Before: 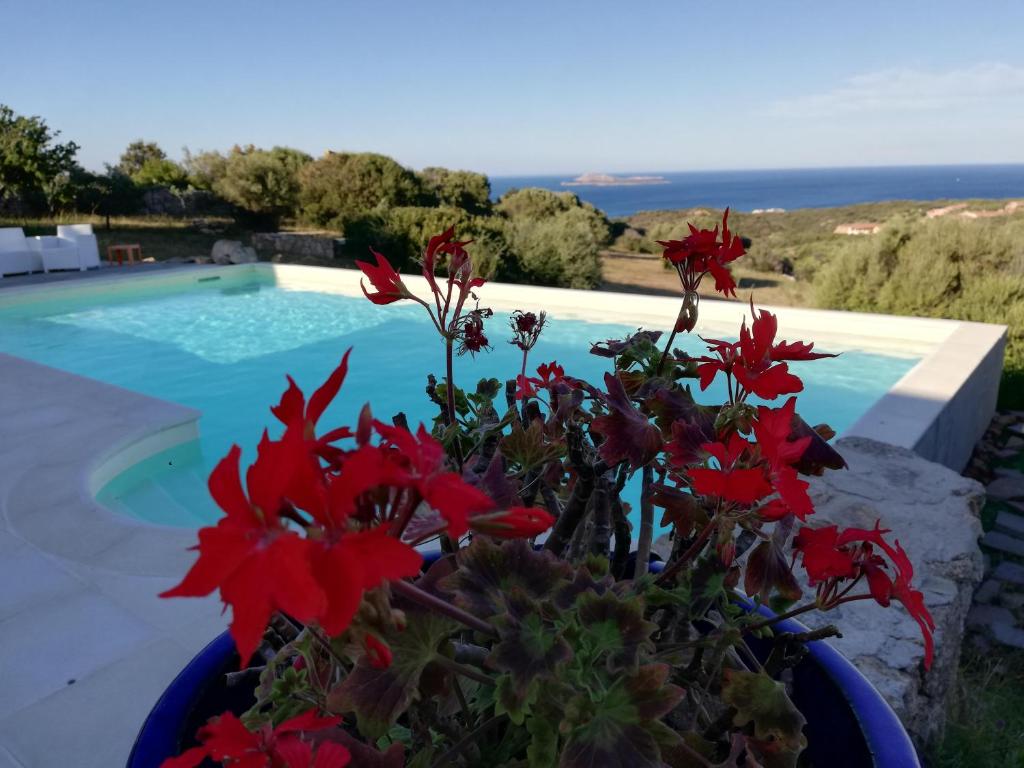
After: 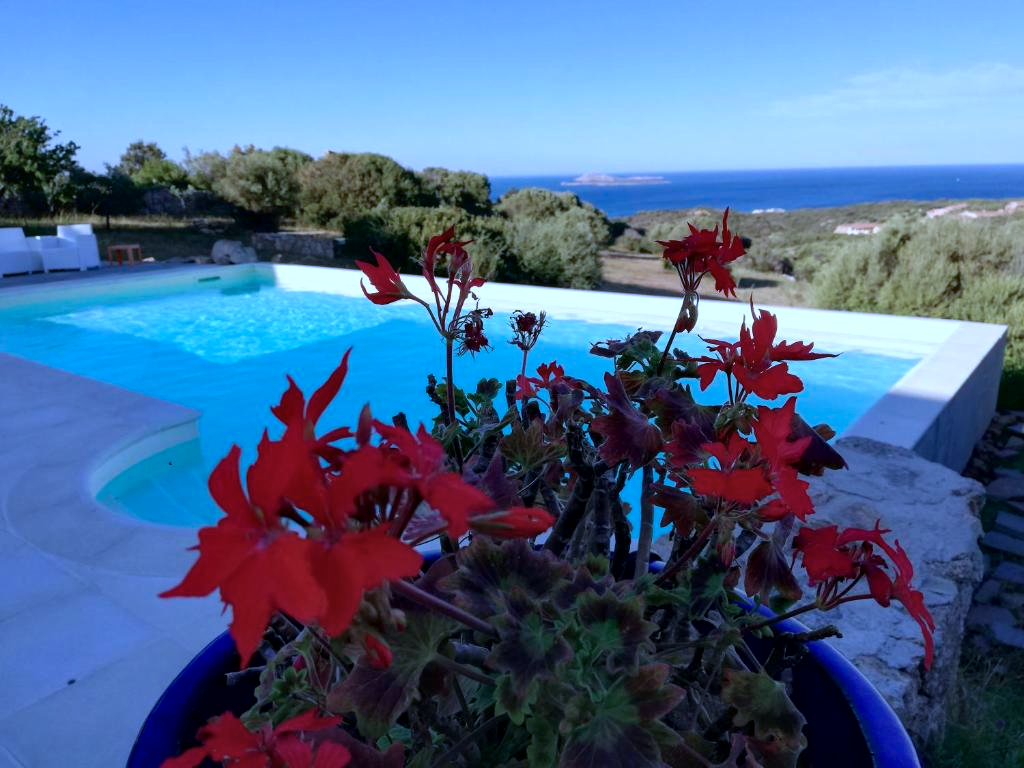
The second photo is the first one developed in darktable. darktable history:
local contrast: mode bilateral grid, contrast 20, coarseness 50, detail 120%, midtone range 0.2
color calibration: illuminant as shot in camera, adaptation linear Bradford (ICC v4), x 0.406, y 0.405, temperature 3570.35 K, saturation algorithm version 1 (2020)
